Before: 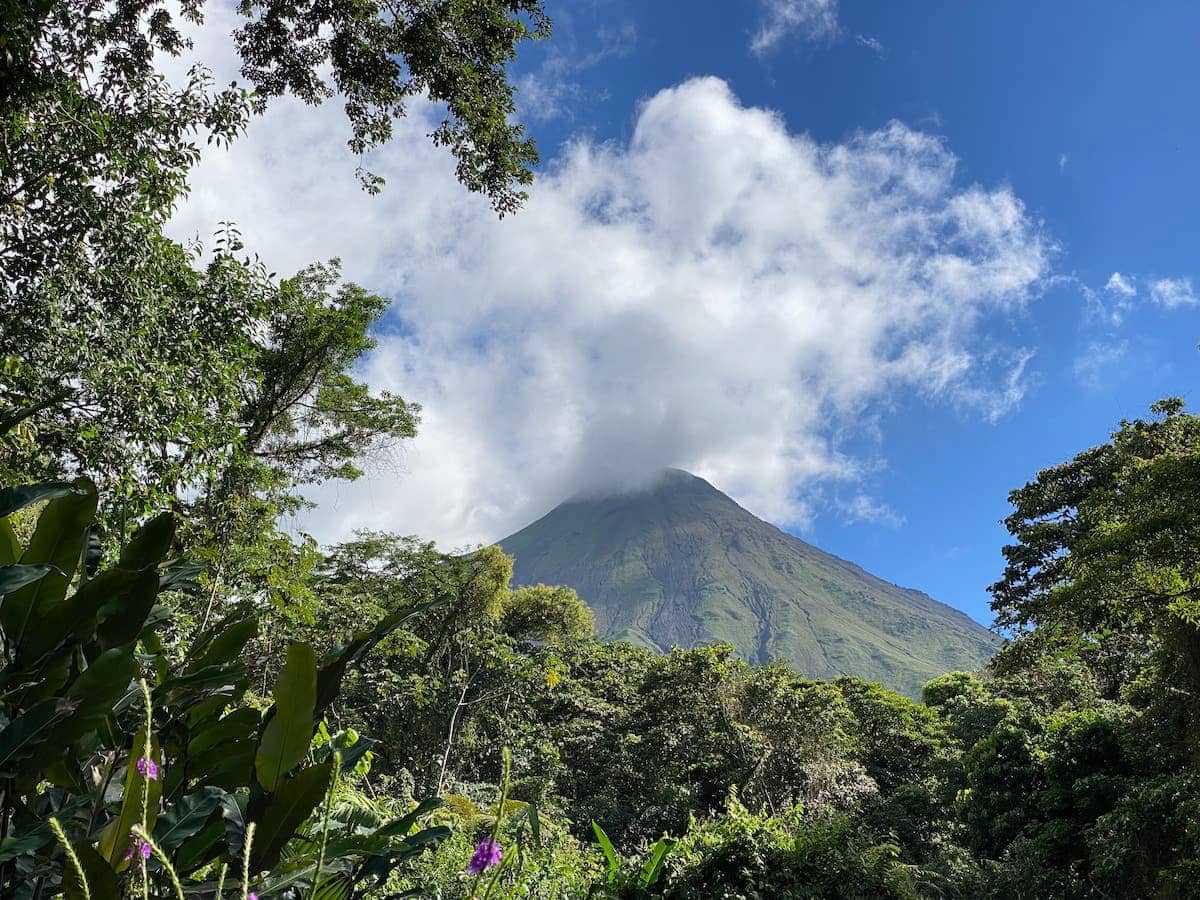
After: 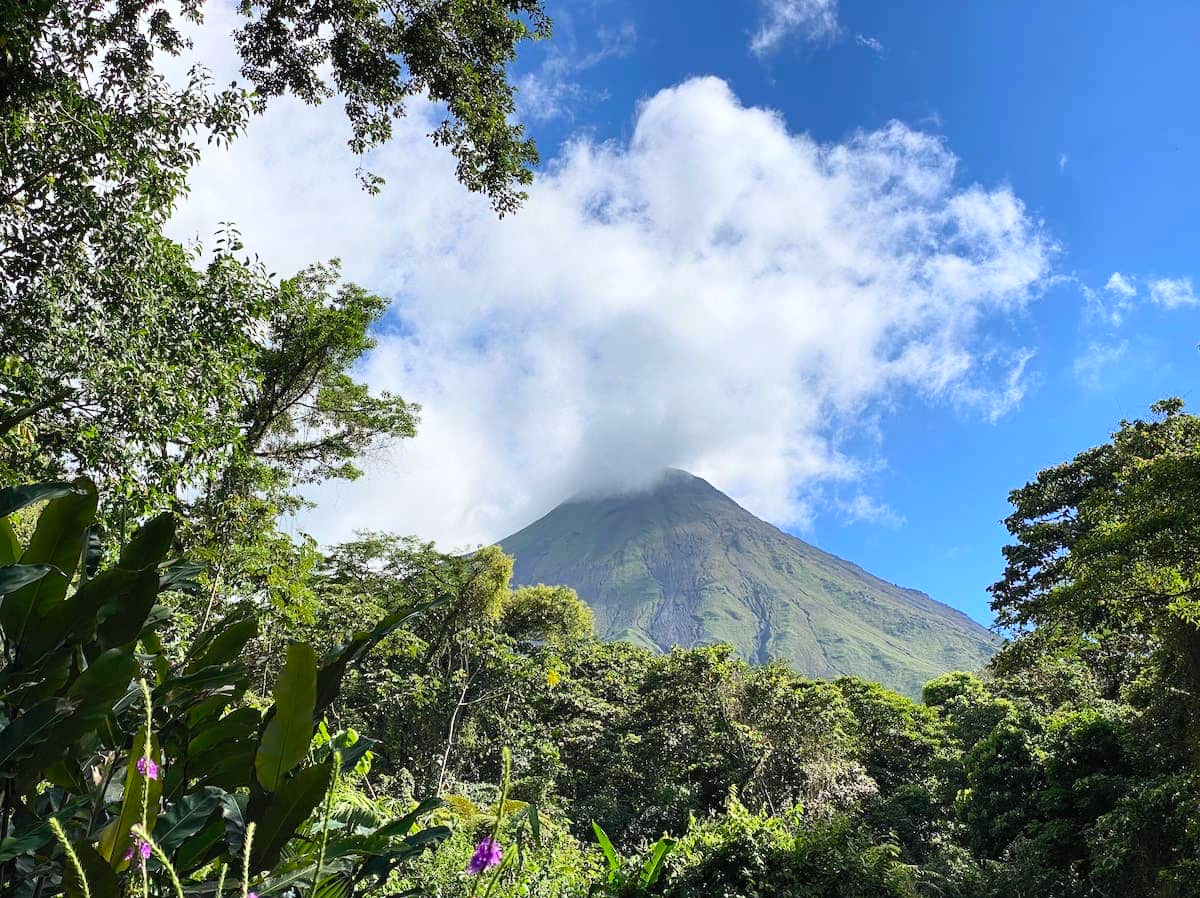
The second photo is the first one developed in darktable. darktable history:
contrast brightness saturation: contrast 0.2, brightness 0.16, saturation 0.22
crop: top 0.05%, bottom 0.098%
